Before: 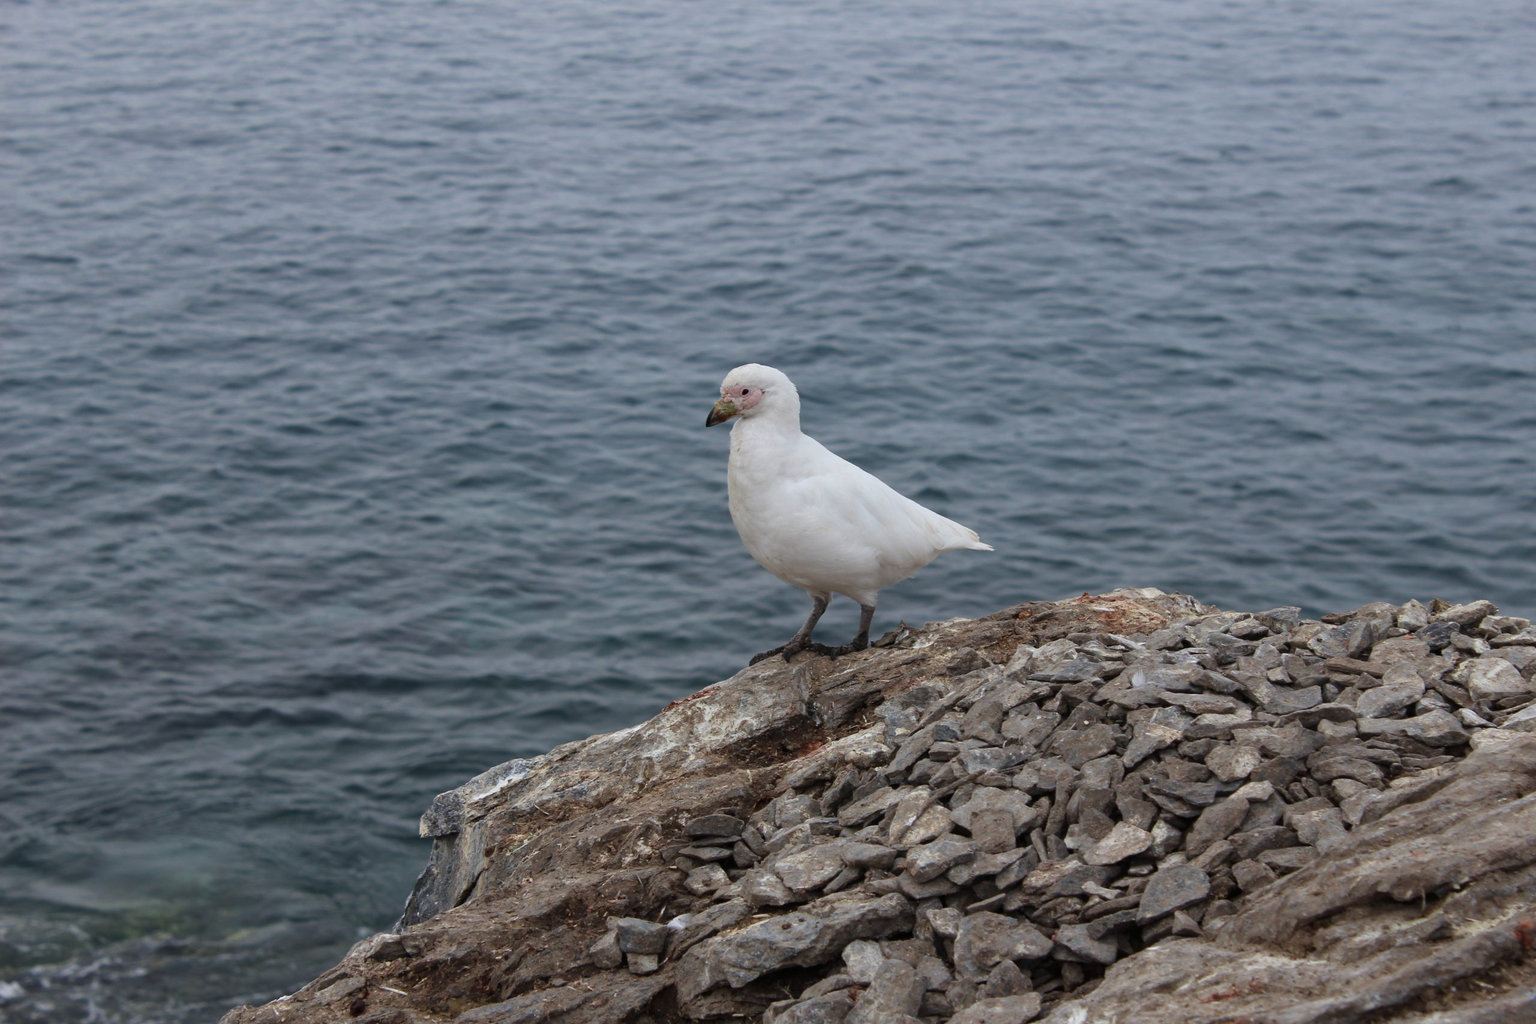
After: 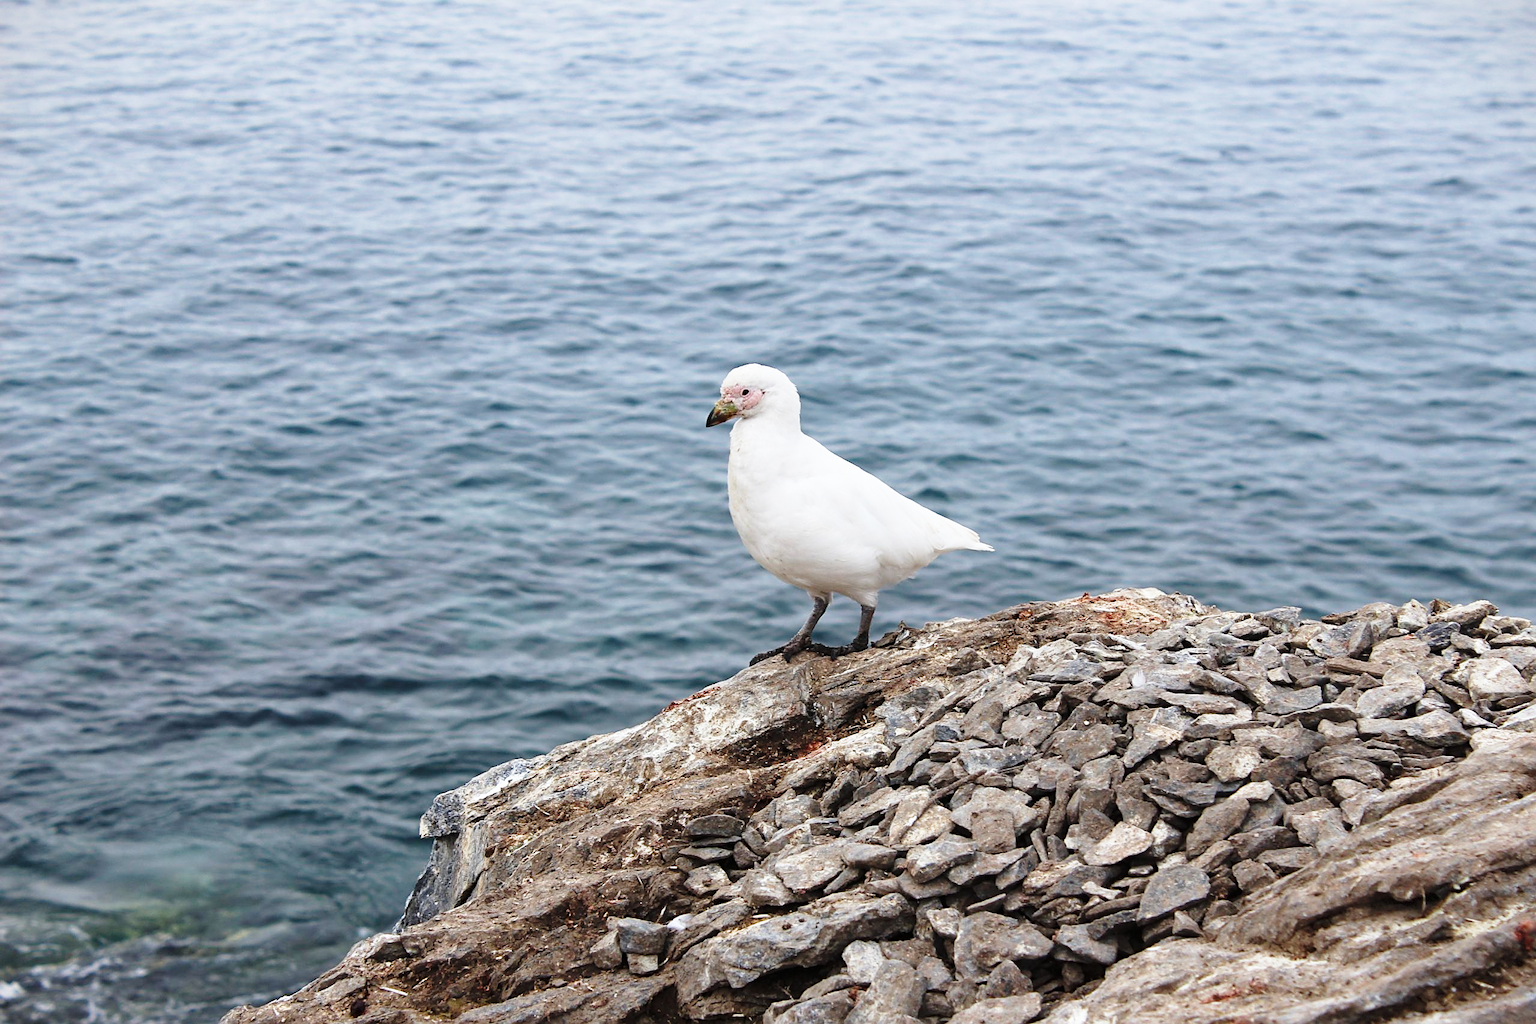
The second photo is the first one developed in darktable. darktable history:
sharpen: on, module defaults
base curve: curves: ch0 [(0, 0) (0.026, 0.03) (0.109, 0.232) (0.351, 0.748) (0.669, 0.968) (1, 1)], preserve colors none
vignetting: fall-off start 100%, fall-off radius 71%, brightness -0.434, saturation -0.2, width/height ratio 1.178, dithering 8-bit output, unbound false
